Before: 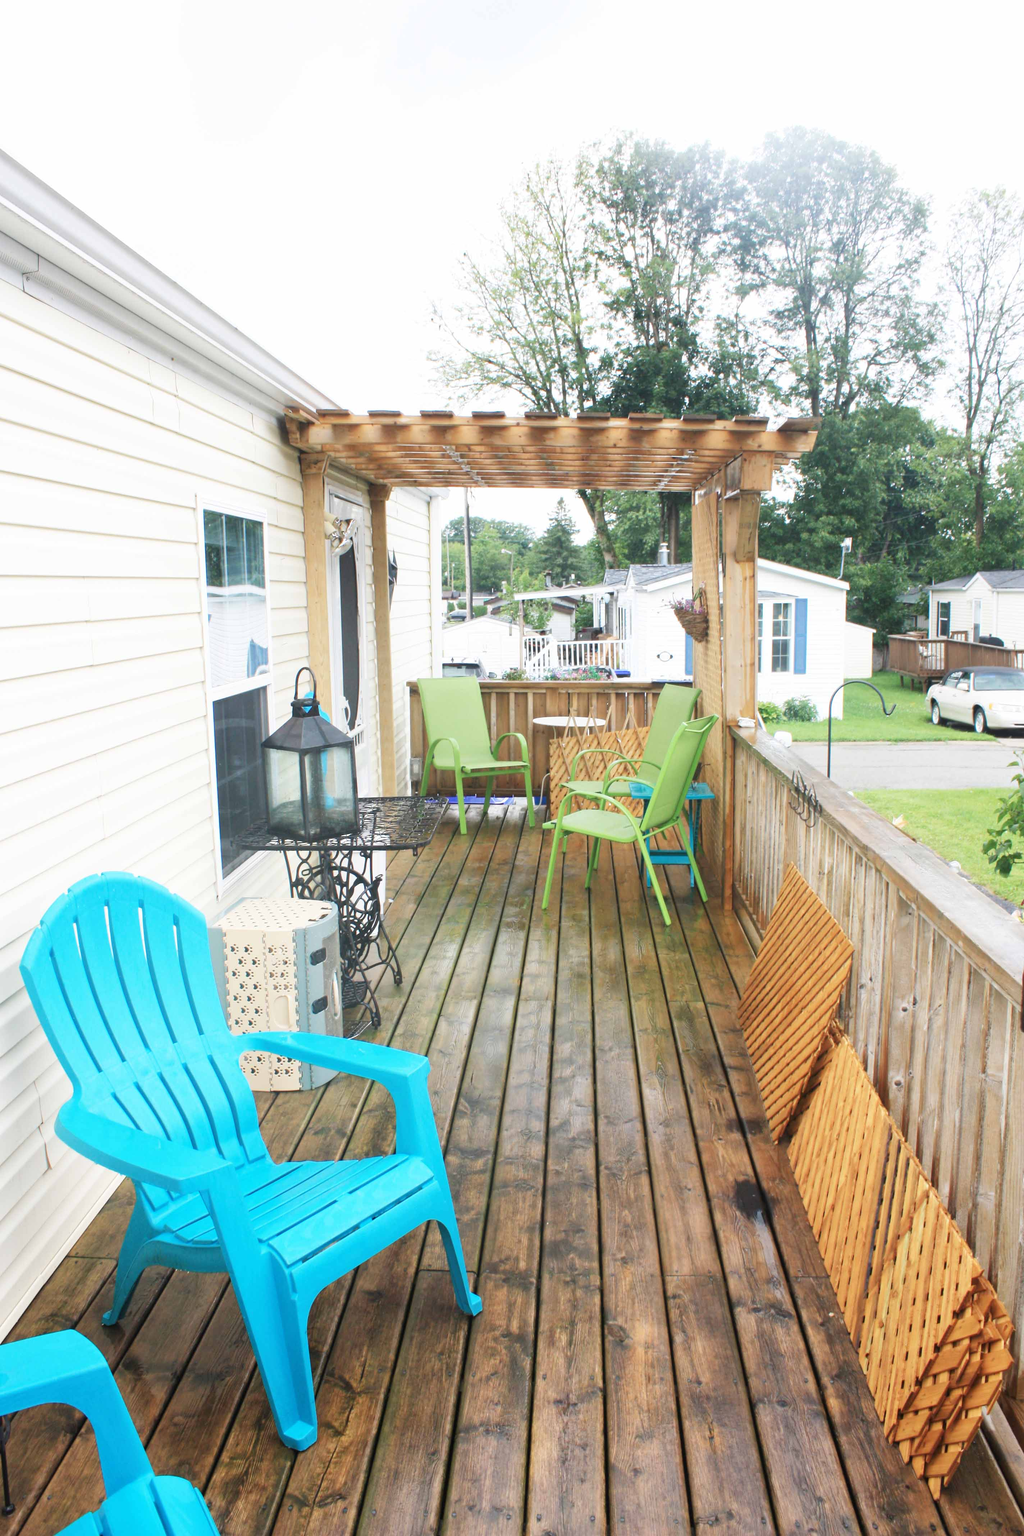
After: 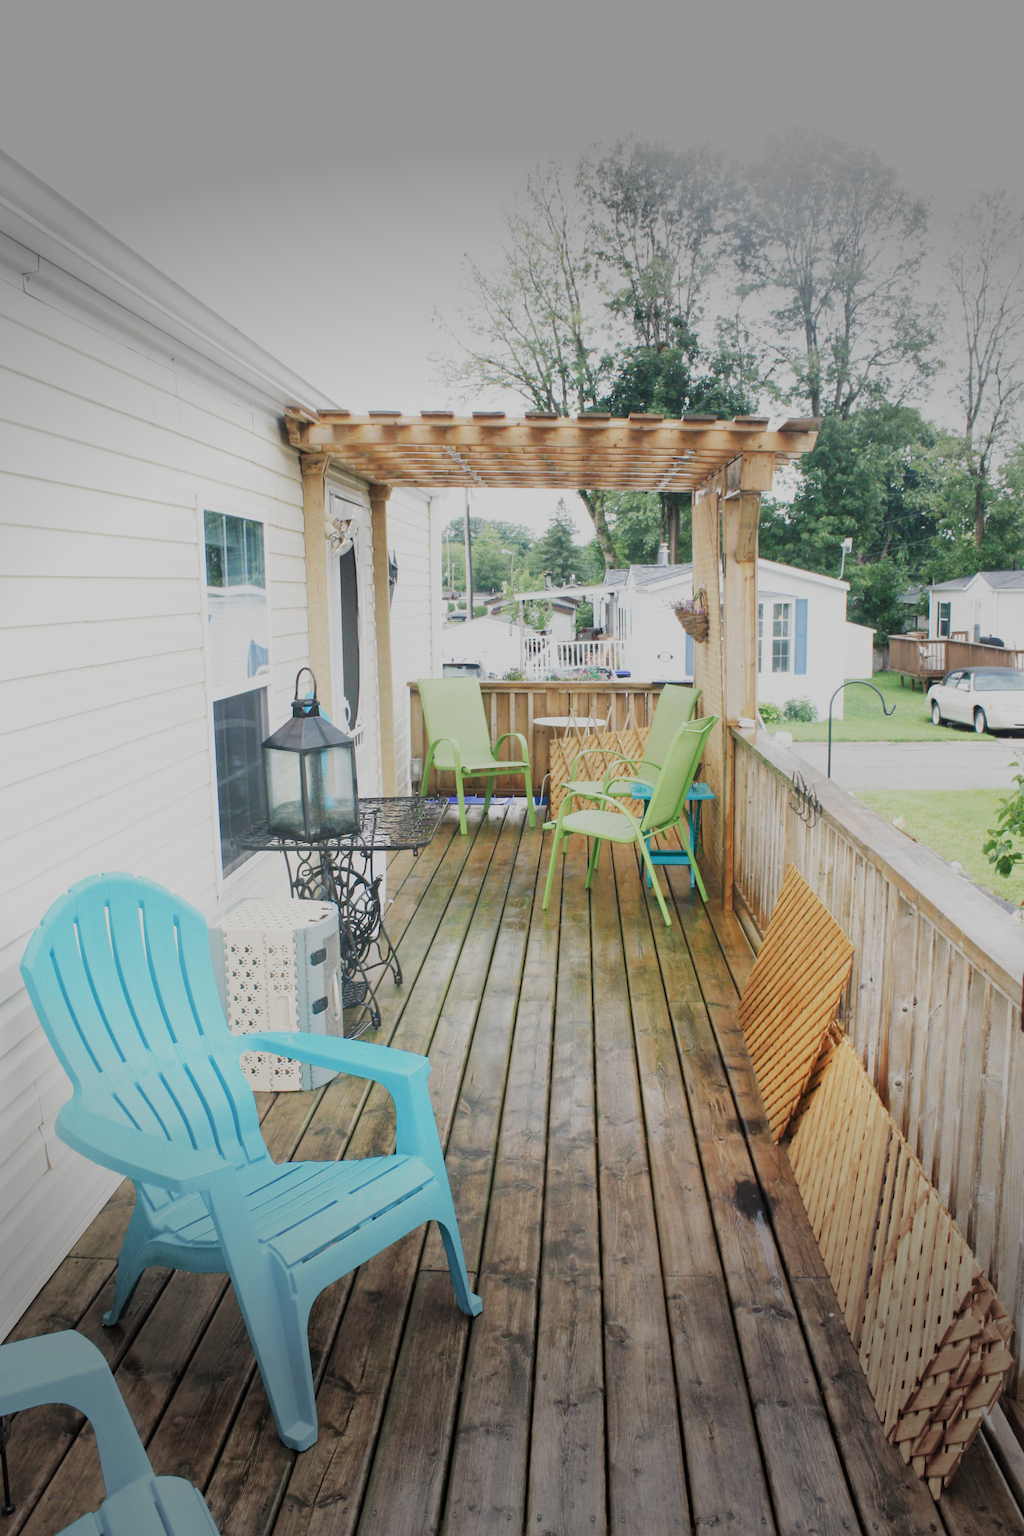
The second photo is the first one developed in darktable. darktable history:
filmic rgb: black relative exposure -7.65 EV, white relative exposure 4.56 EV, hardness 3.61, contrast 0.995, preserve chrominance no, color science v5 (2021), contrast in shadows safe, contrast in highlights safe
vignetting: fall-off start 70.8%, width/height ratio 1.333
